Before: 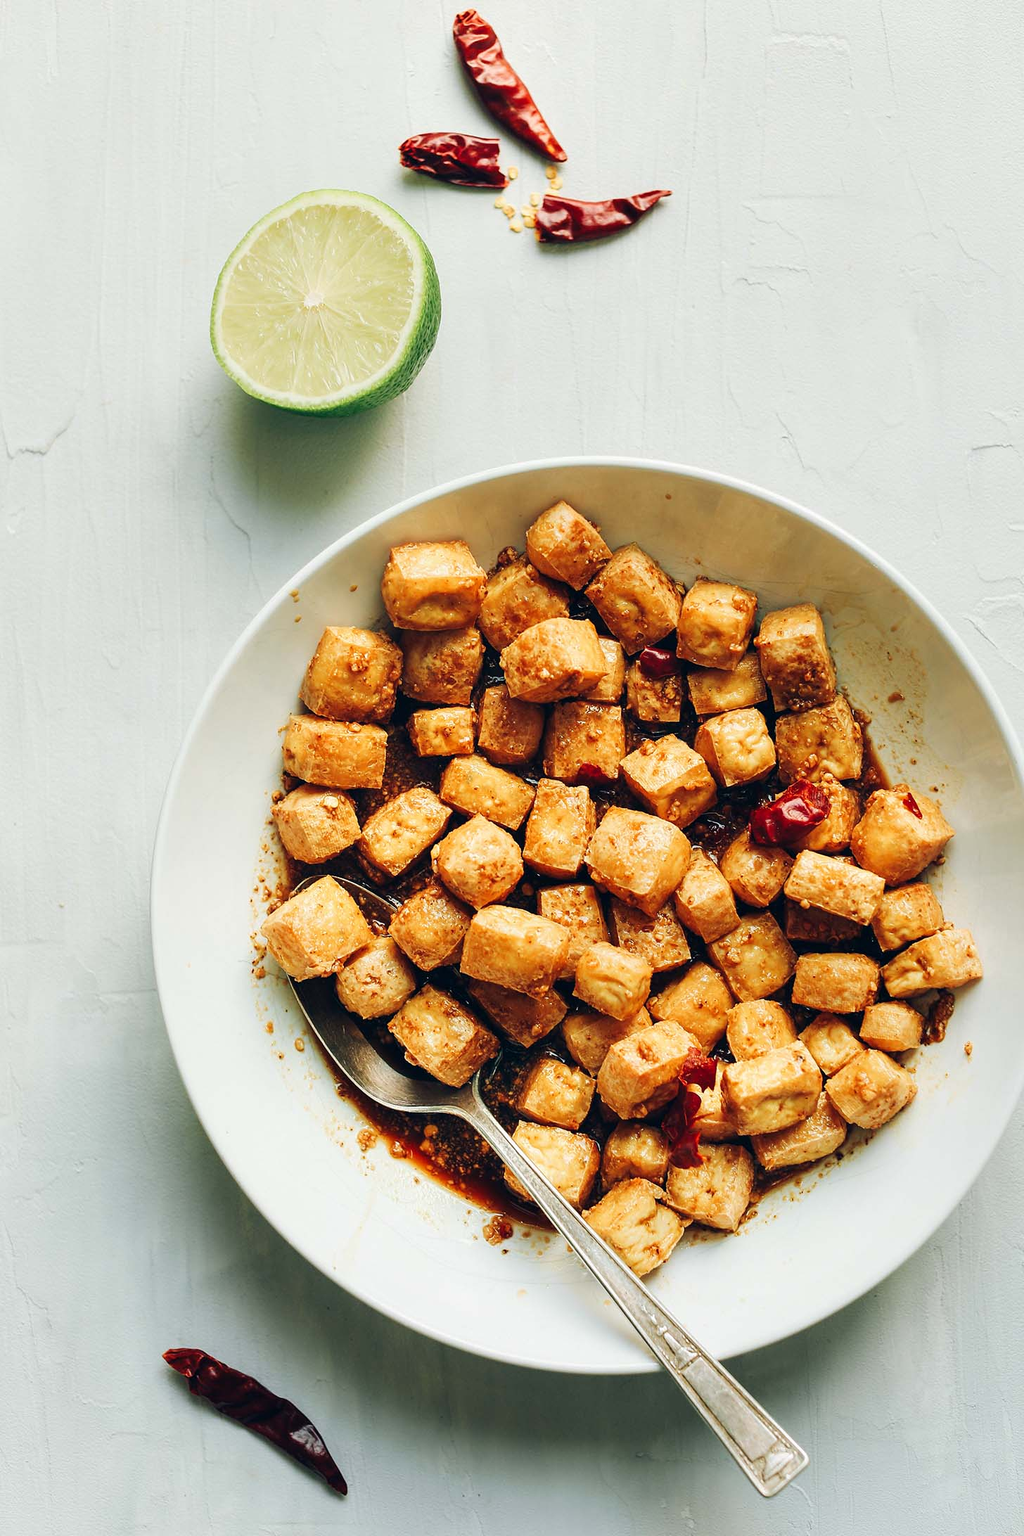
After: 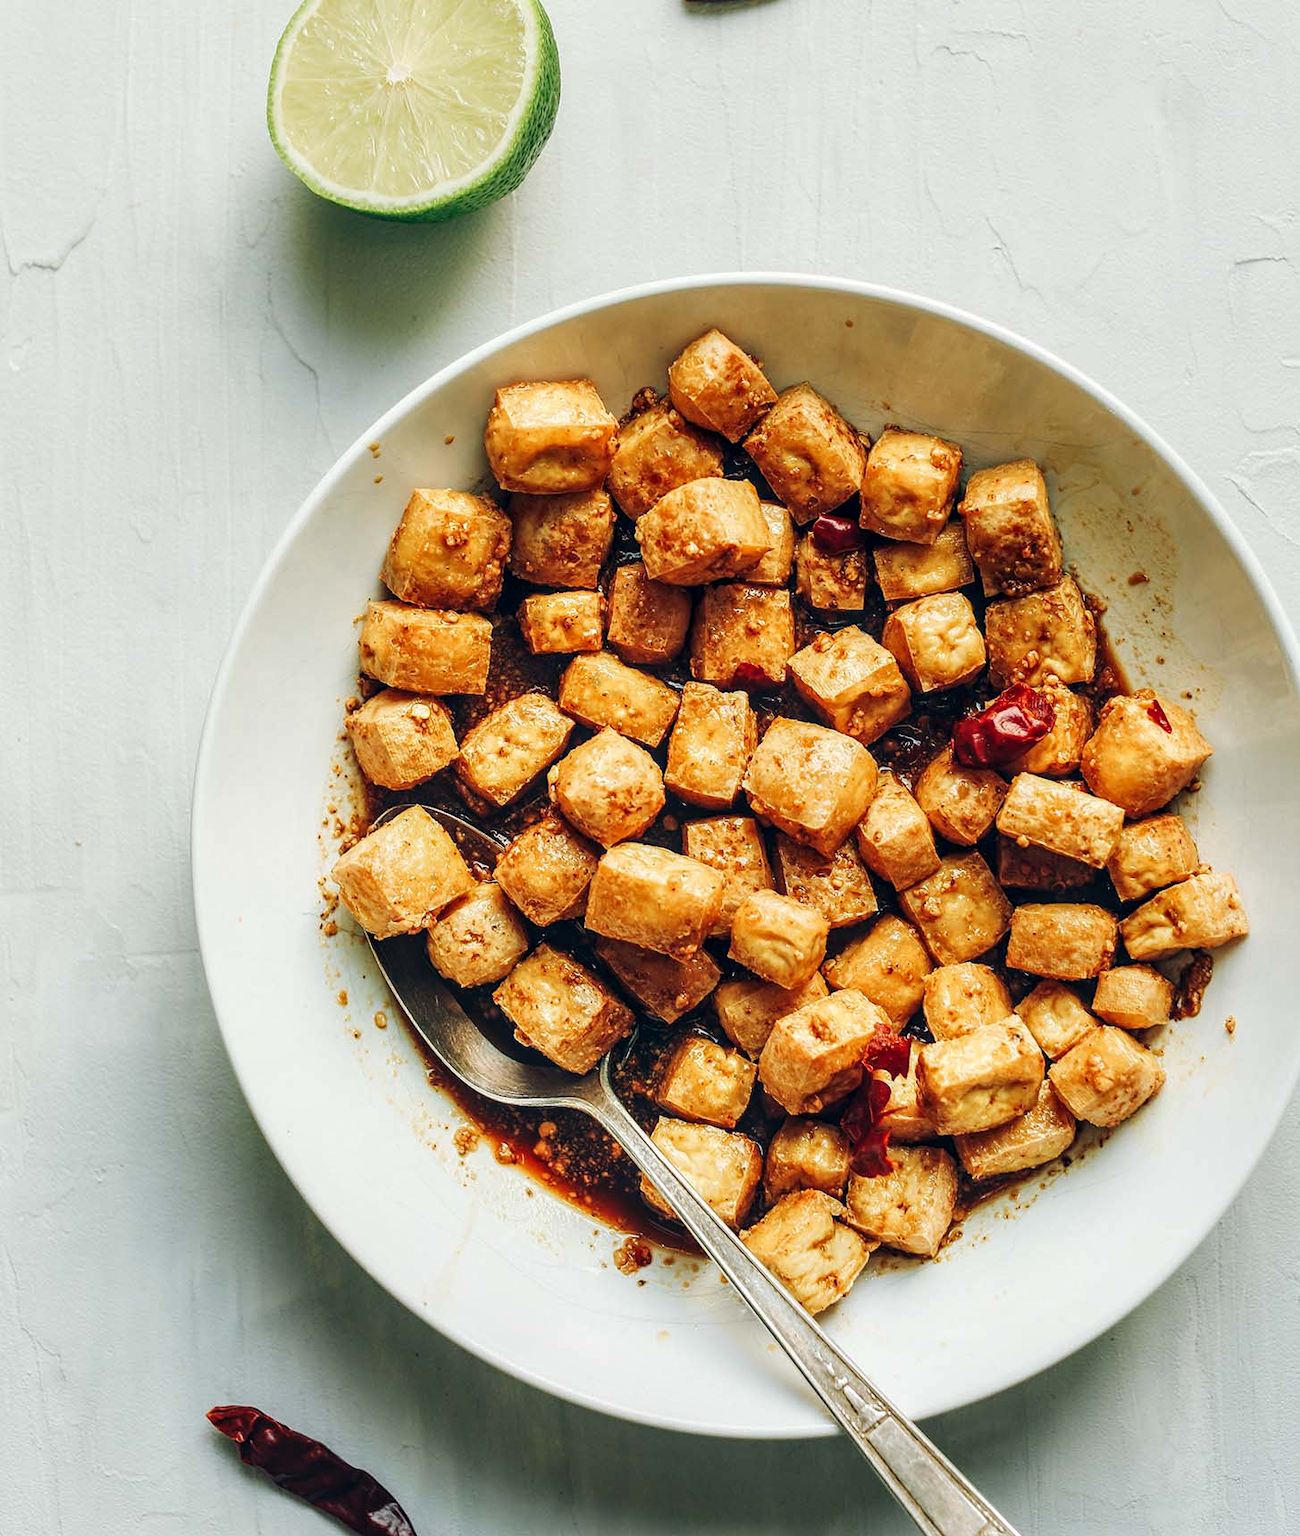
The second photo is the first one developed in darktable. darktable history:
local contrast: on, module defaults
crop and rotate: top 15.774%, bottom 5.506%
